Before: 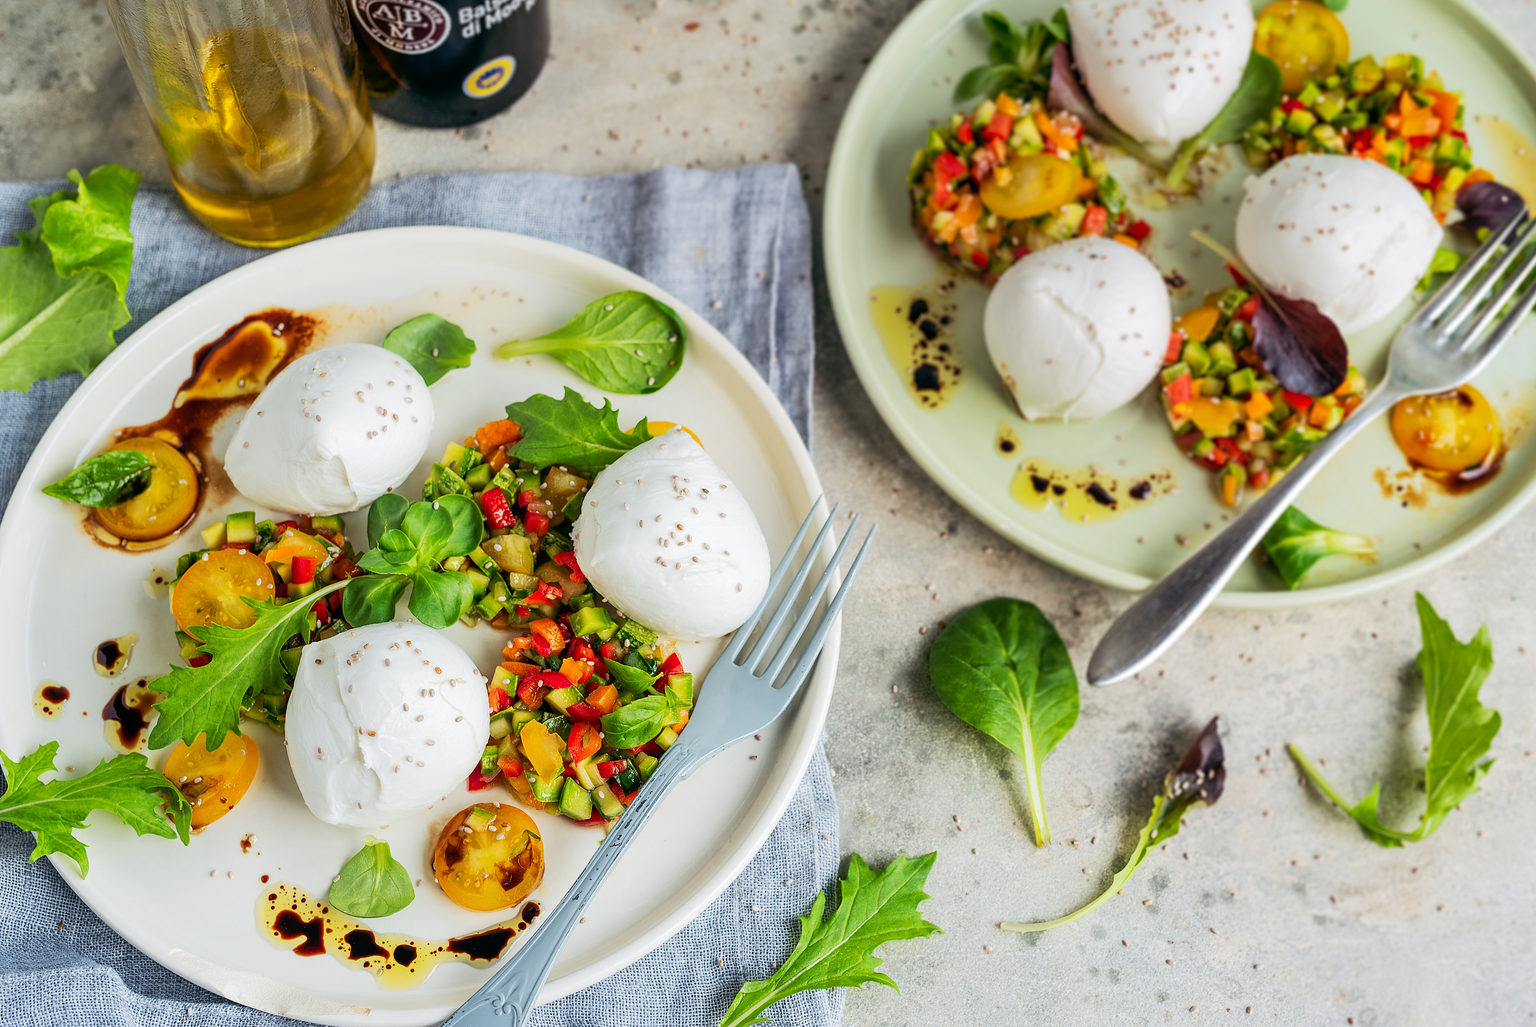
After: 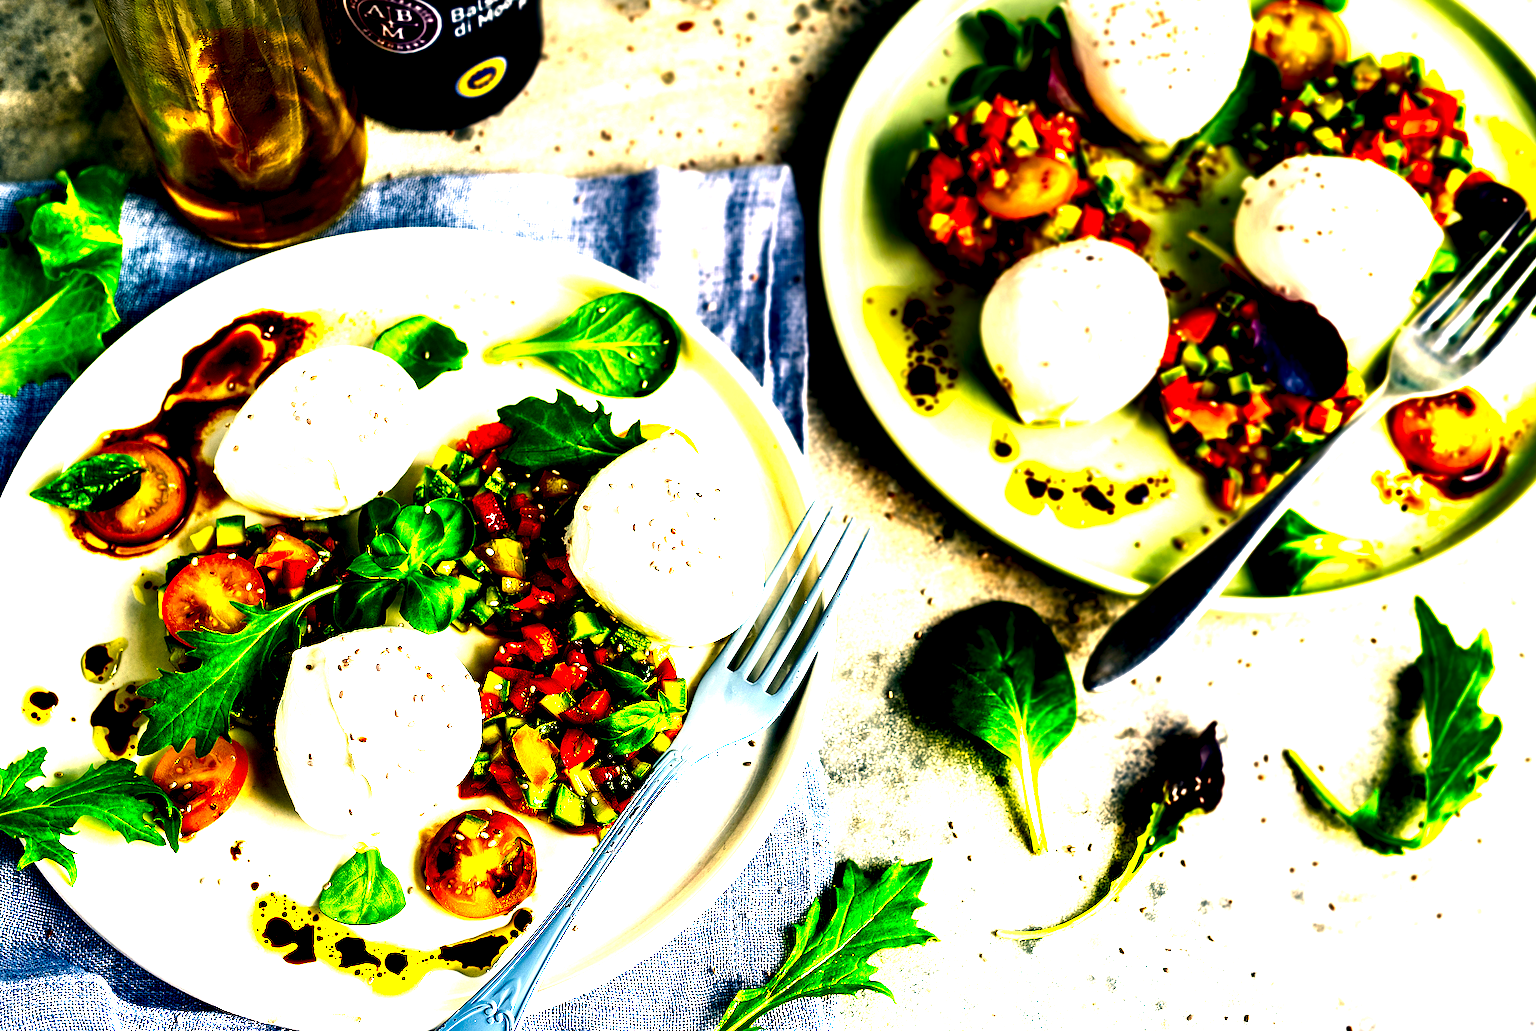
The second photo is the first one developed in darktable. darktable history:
crop and rotate: left 0.816%, top 0.122%, bottom 0.295%
local contrast: highlights 138%, shadows 130%, detail 140%, midtone range 0.259
contrast brightness saturation: brightness -0.991, saturation 0.994
exposure: black level correction 0, exposure 0.702 EV, compensate exposure bias true, compensate highlight preservation false
tone equalizer: on, module defaults
color correction: highlights a* 10.32, highlights b* 14.34, shadows a* -9.92, shadows b* -14.95
levels: levels [0.012, 0.367, 0.697]
vignetting: fall-off start 99.36%, brightness -0.577, saturation -0.247
